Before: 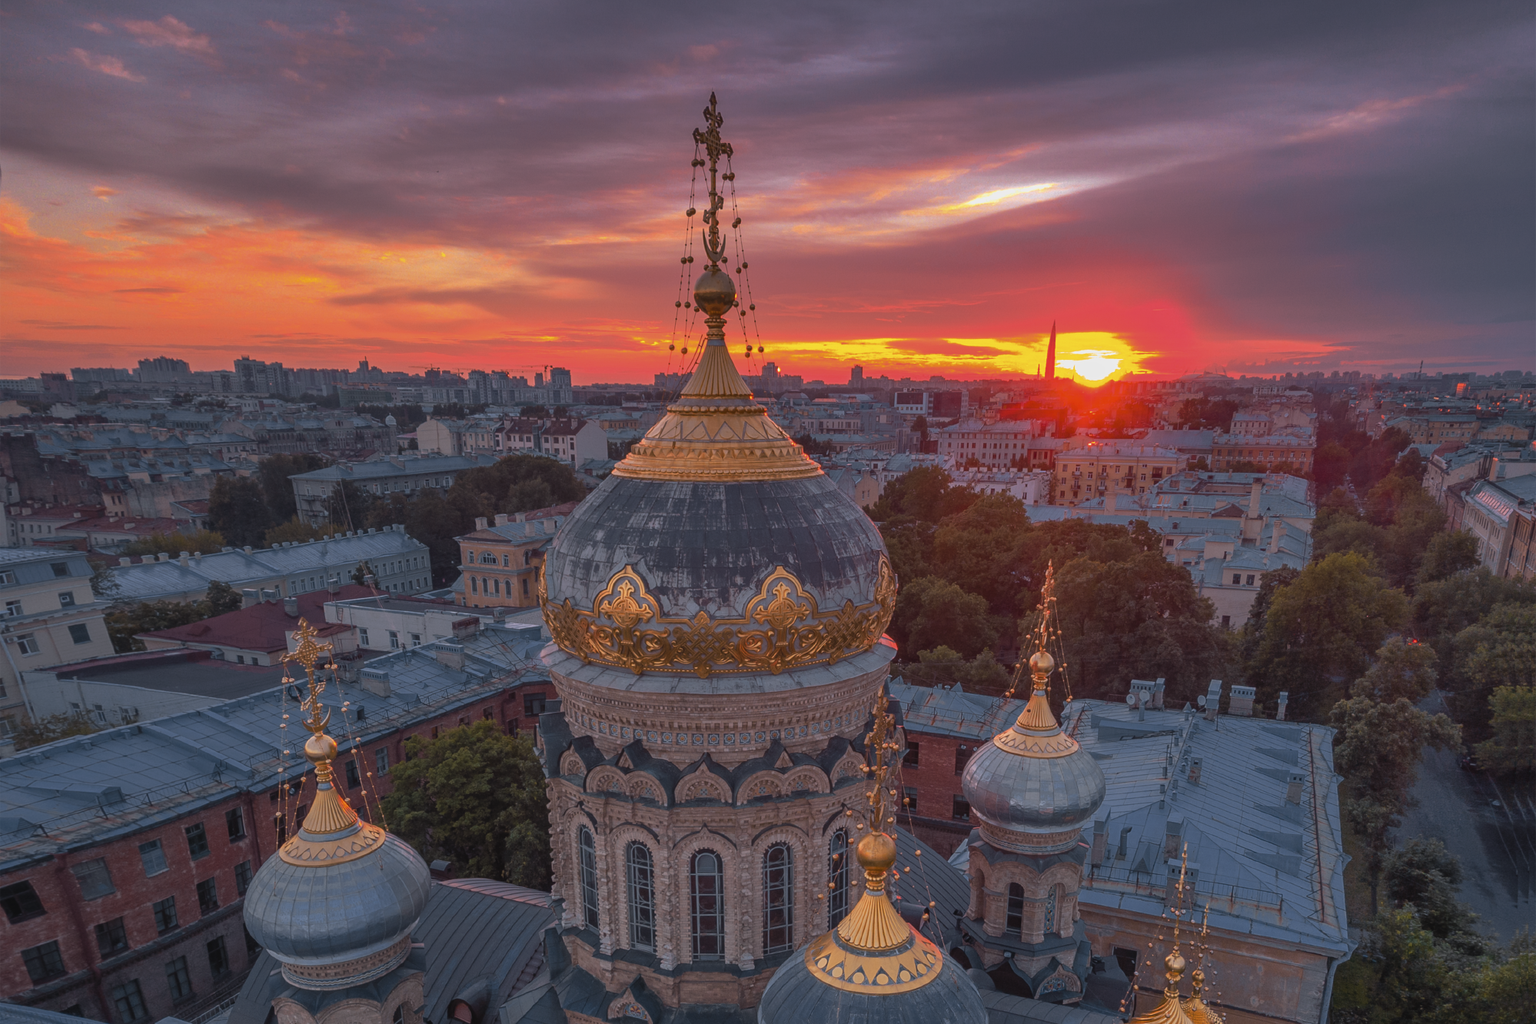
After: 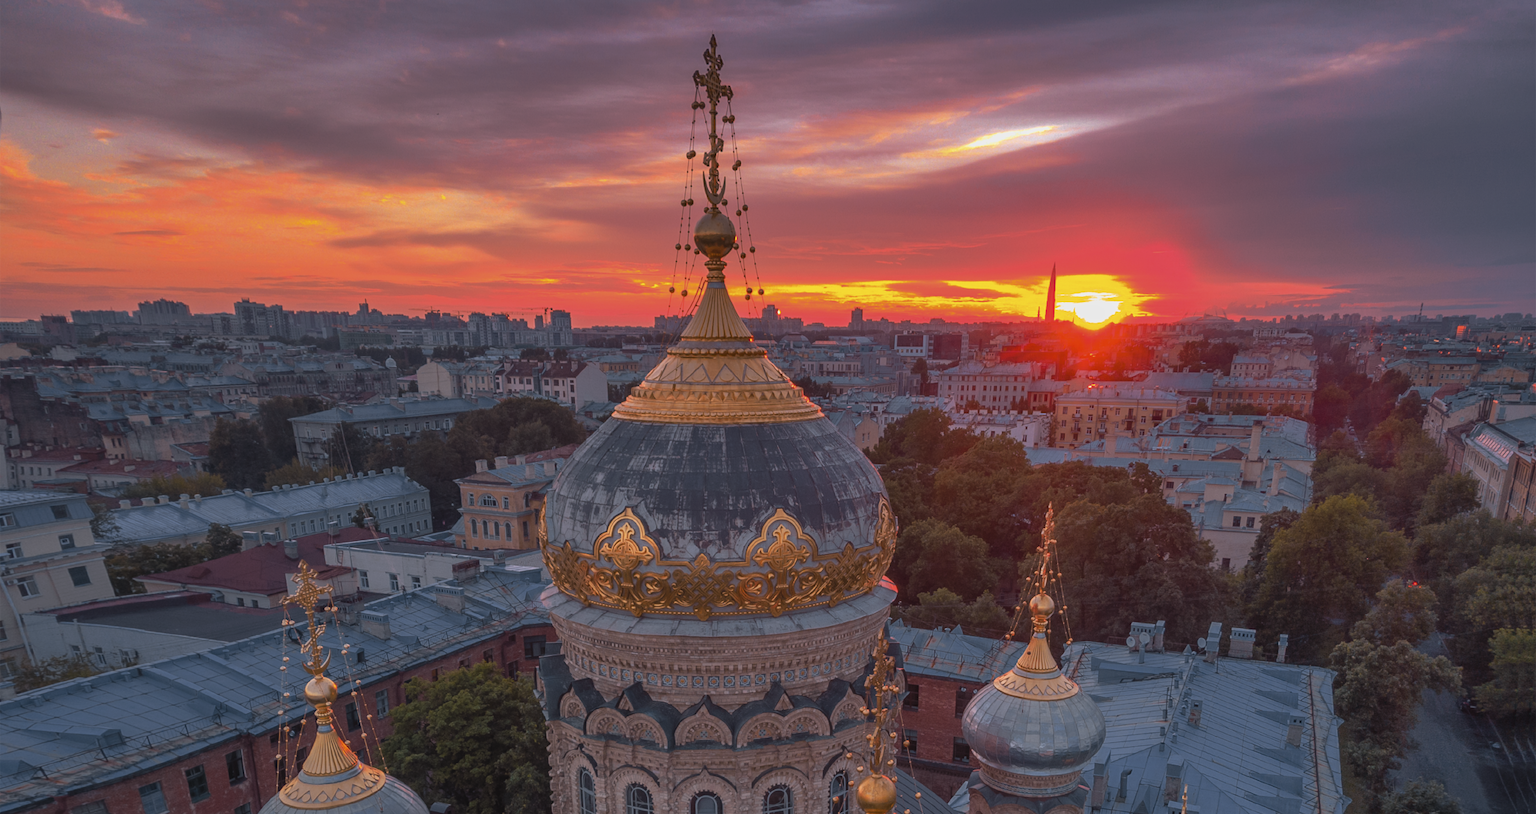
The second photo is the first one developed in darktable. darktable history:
crop and rotate: top 5.658%, bottom 14.792%
